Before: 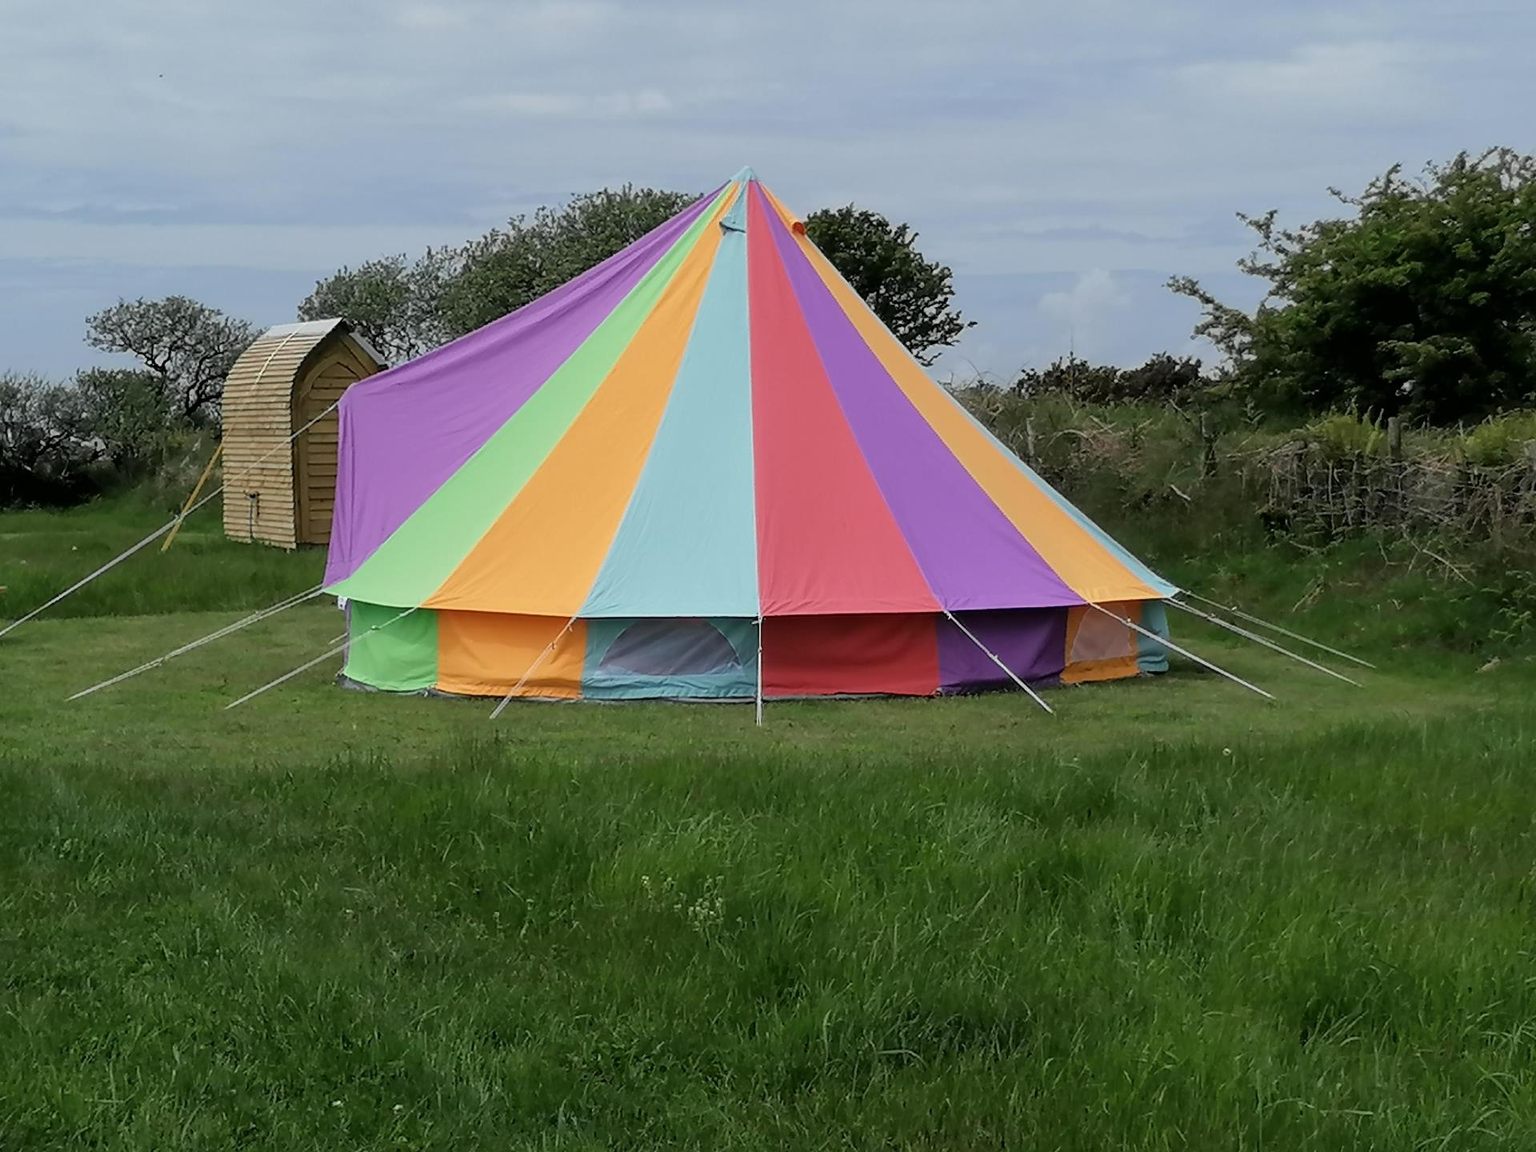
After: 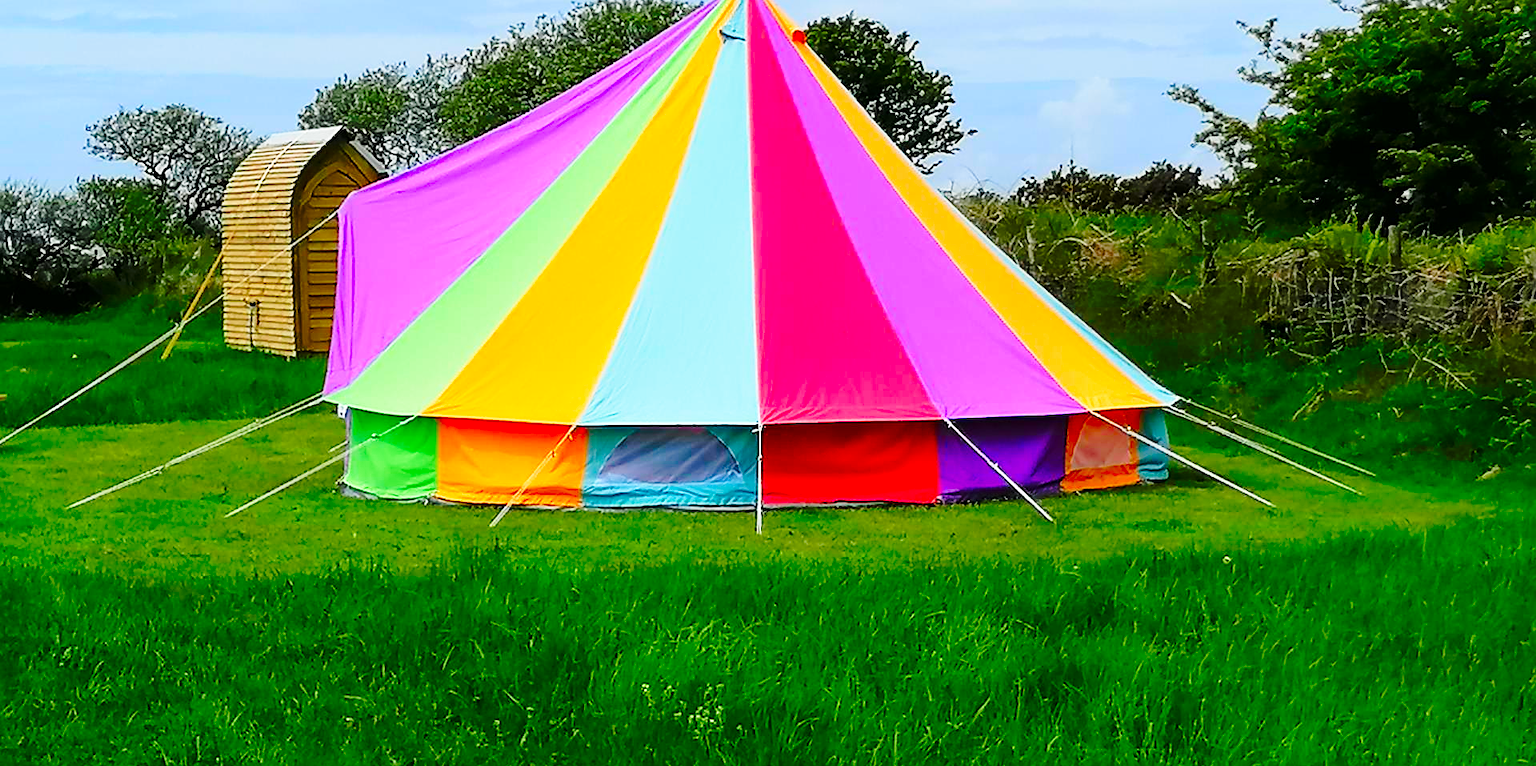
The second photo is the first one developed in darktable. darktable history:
color correction: saturation 2.15
sharpen: on, module defaults
base curve: curves: ch0 [(0, 0) (0.036, 0.037) (0.121, 0.228) (0.46, 0.76) (0.859, 0.983) (1, 1)], preserve colors none
crop: top 16.727%, bottom 16.727%
